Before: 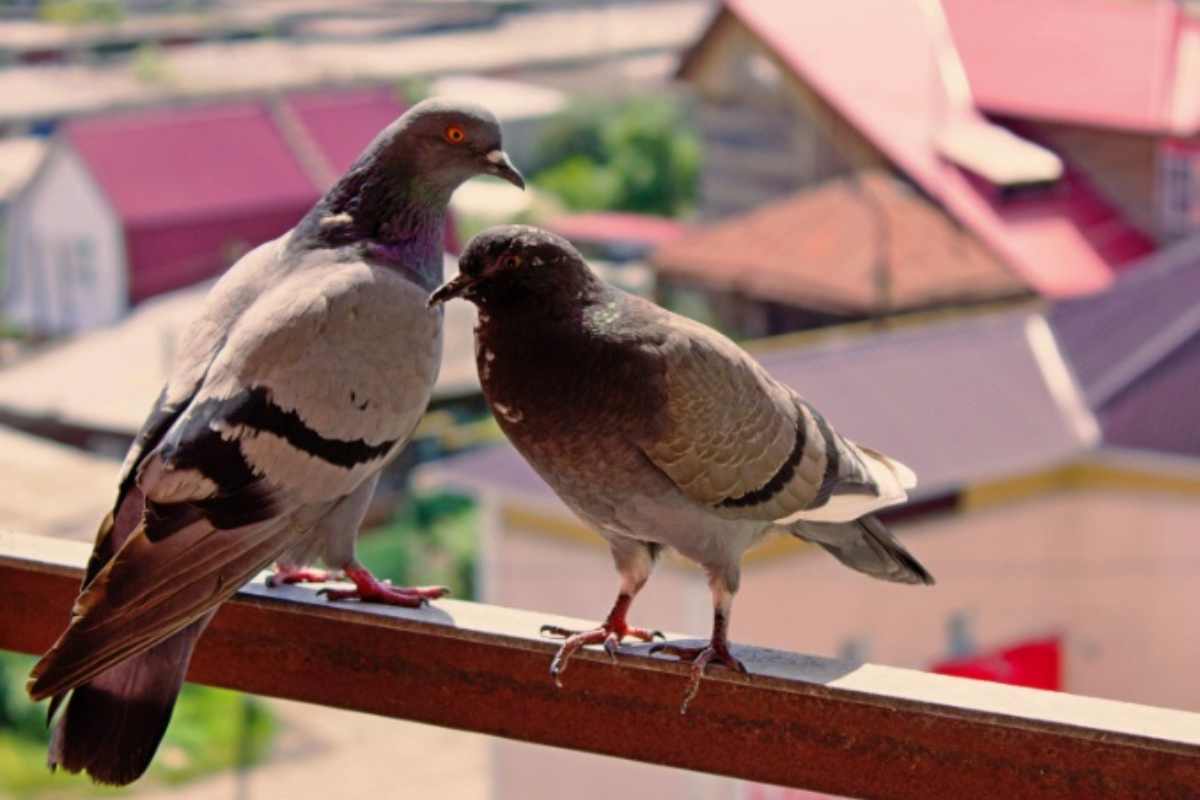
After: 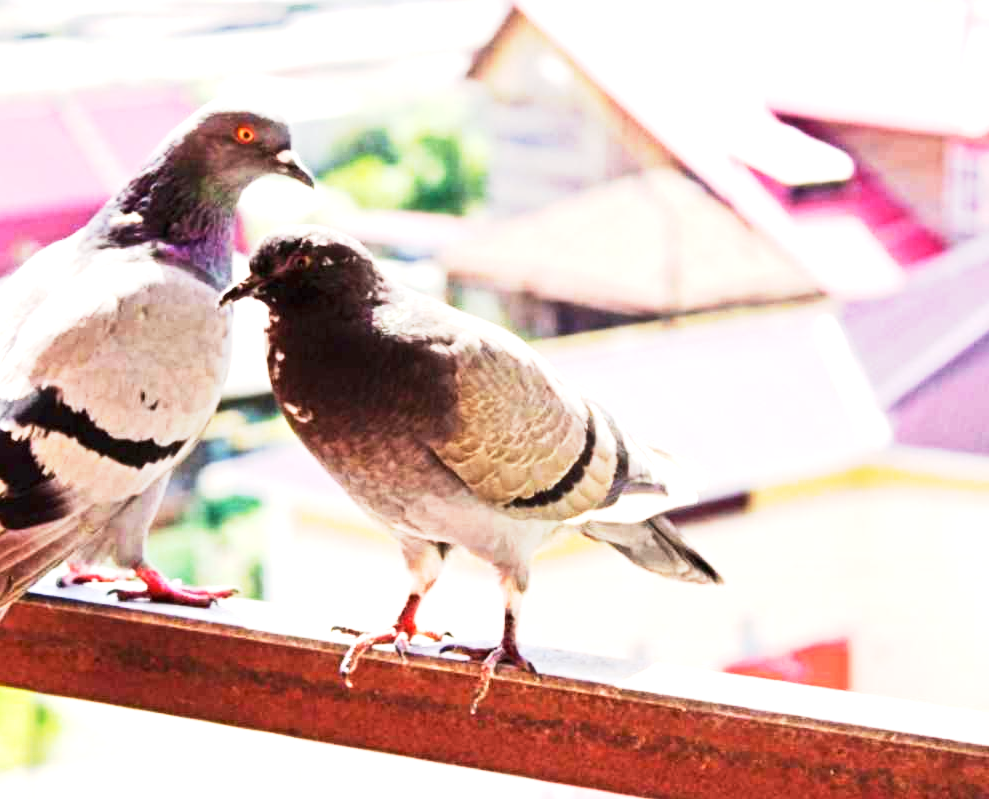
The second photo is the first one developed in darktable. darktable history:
crop: left 17.582%, bottom 0.031%
exposure: black level correction 0, exposure 1.55 EV, compensate exposure bias true, compensate highlight preservation false
base curve: curves: ch0 [(0, 0) (0.088, 0.125) (0.176, 0.251) (0.354, 0.501) (0.613, 0.749) (1, 0.877)], preserve colors none
tone equalizer: -8 EV -0.75 EV, -7 EV -0.7 EV, -6 EV -0.6 EV, -5 EV -0.4 EV, -3 EV 0.4 EV, -2 EV 0.6 EV, -1 EV 0.7 EV, +0 EV 0.75 EV, edges refinement/feathering 500, mask exposure compensation -1.57 EV, preserve details no
